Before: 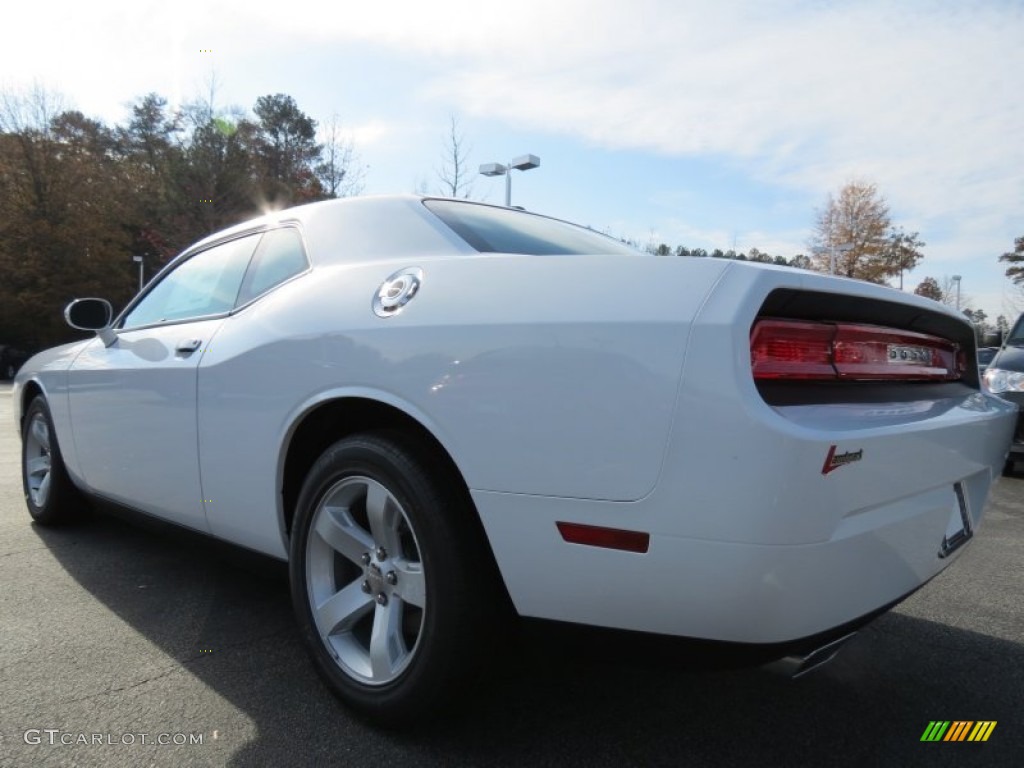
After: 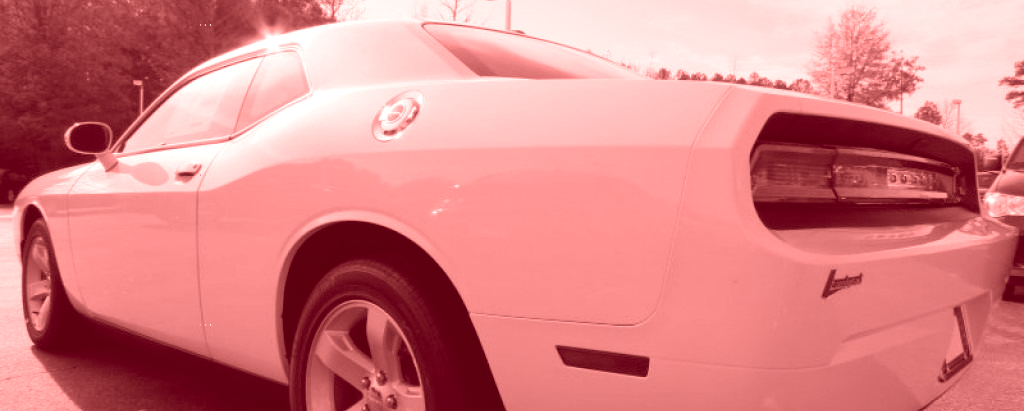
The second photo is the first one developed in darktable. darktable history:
crop and rotate: top 23.043%, bottom 23.437%
colorize: saturation 60%, source mix 100%
